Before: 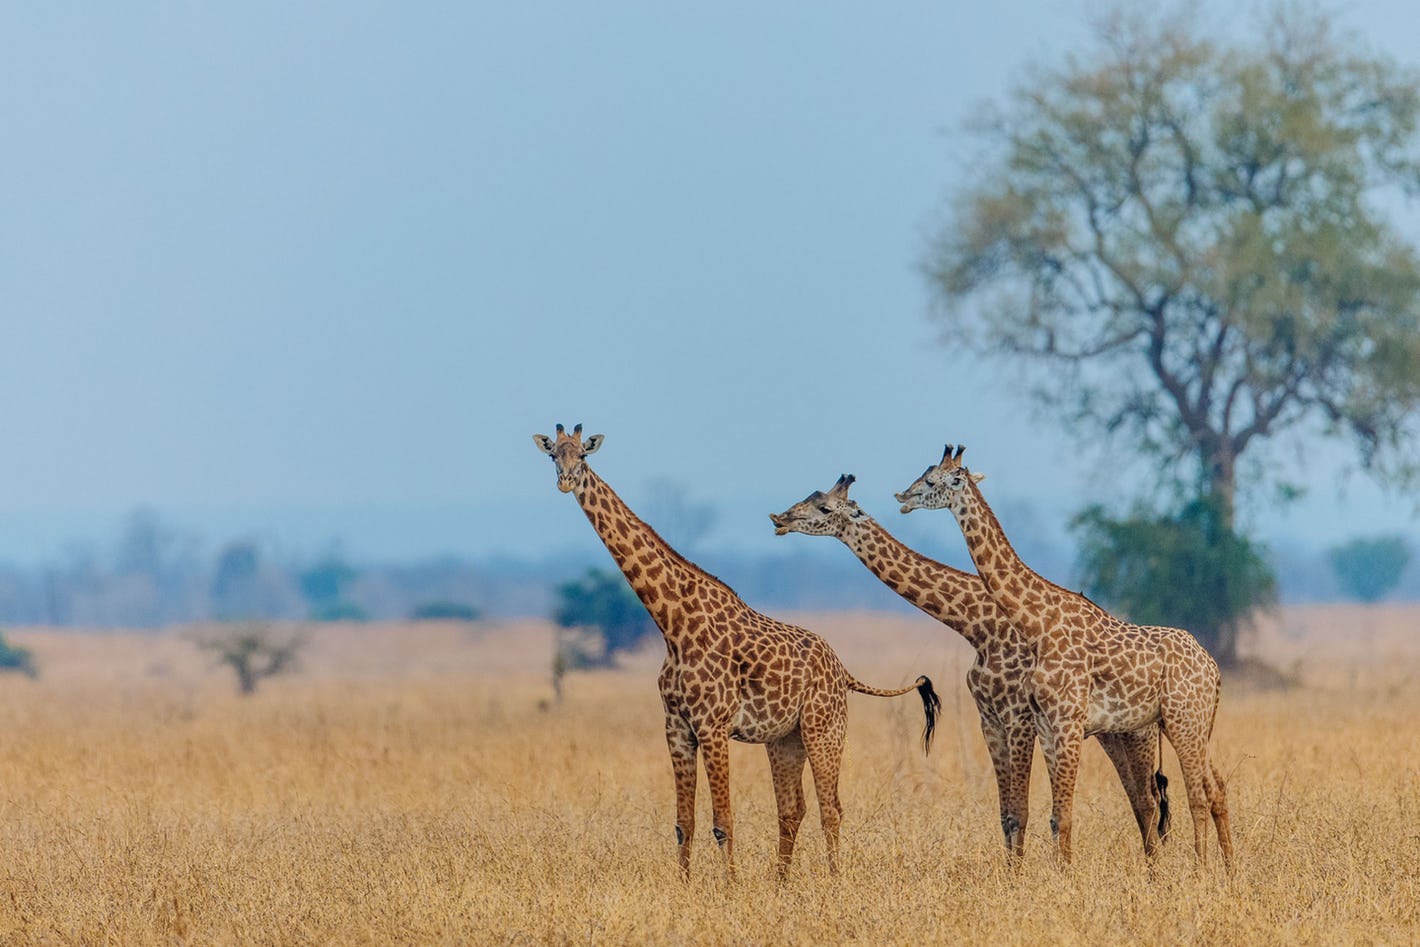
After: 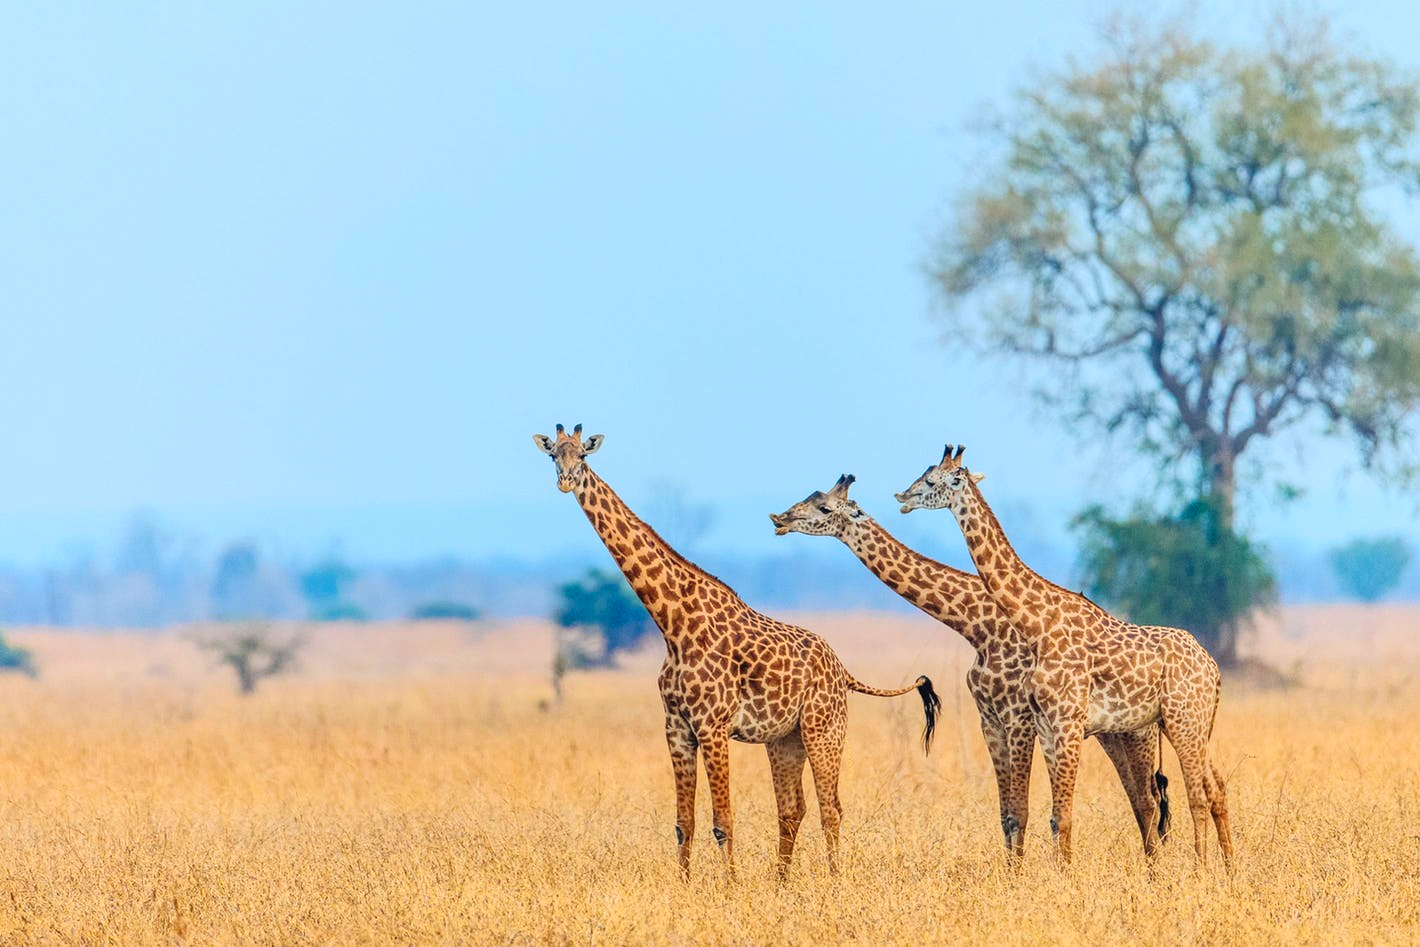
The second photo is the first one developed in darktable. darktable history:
contrast brightness saturation: contrast 0.24, brightness 0.242, saturation 0.376
